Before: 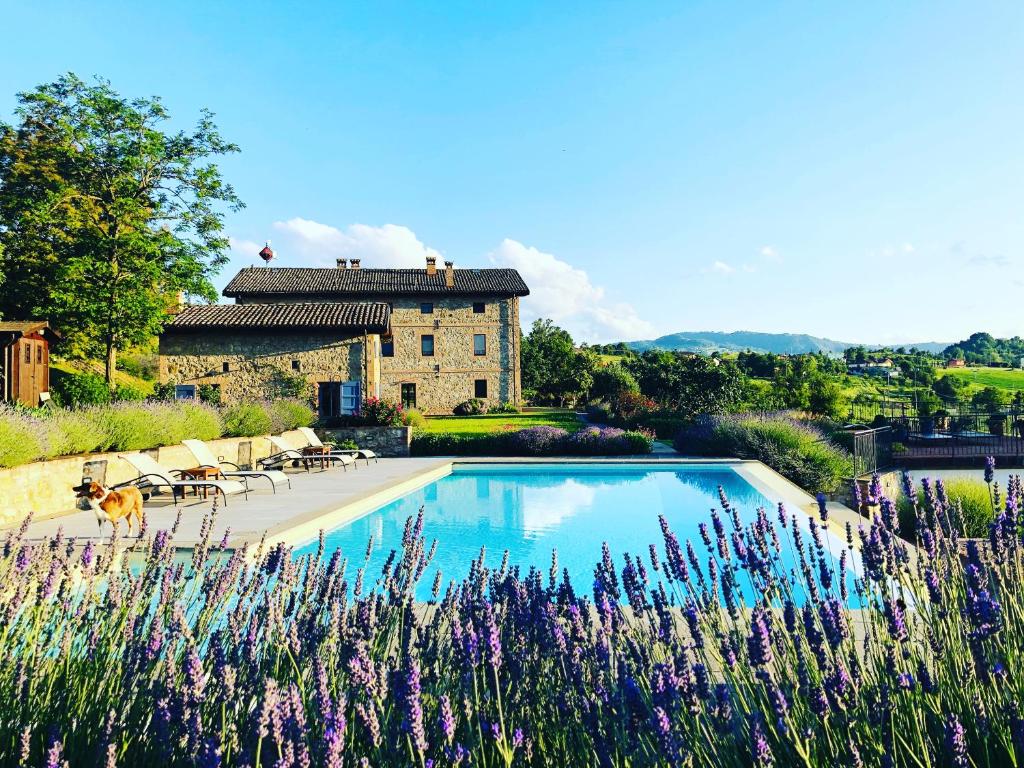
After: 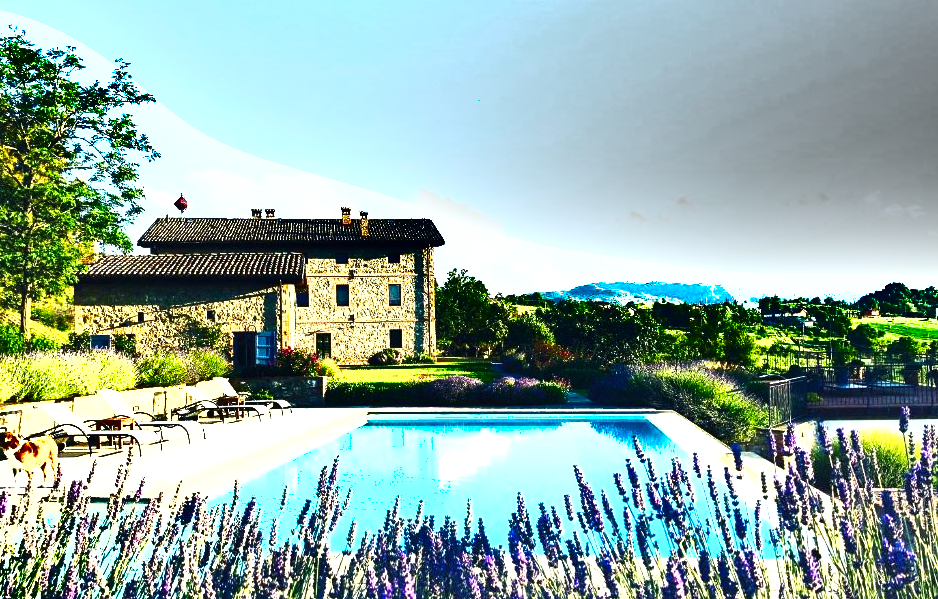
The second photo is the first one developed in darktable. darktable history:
exposure: black level correction 0, exposure 1.199 EV, compensate highlight preservation false
crop: left 8.384%, top 6.526%, bottom 15.383%
shadows and highlights: shadows 24.37, highlights -76.75, soften with gaussian
tone equalizer: -7 EV 0.105 EV, smoothing diameter 24.83%, edges refinement/feathering 6.16, preserve details guided filter
